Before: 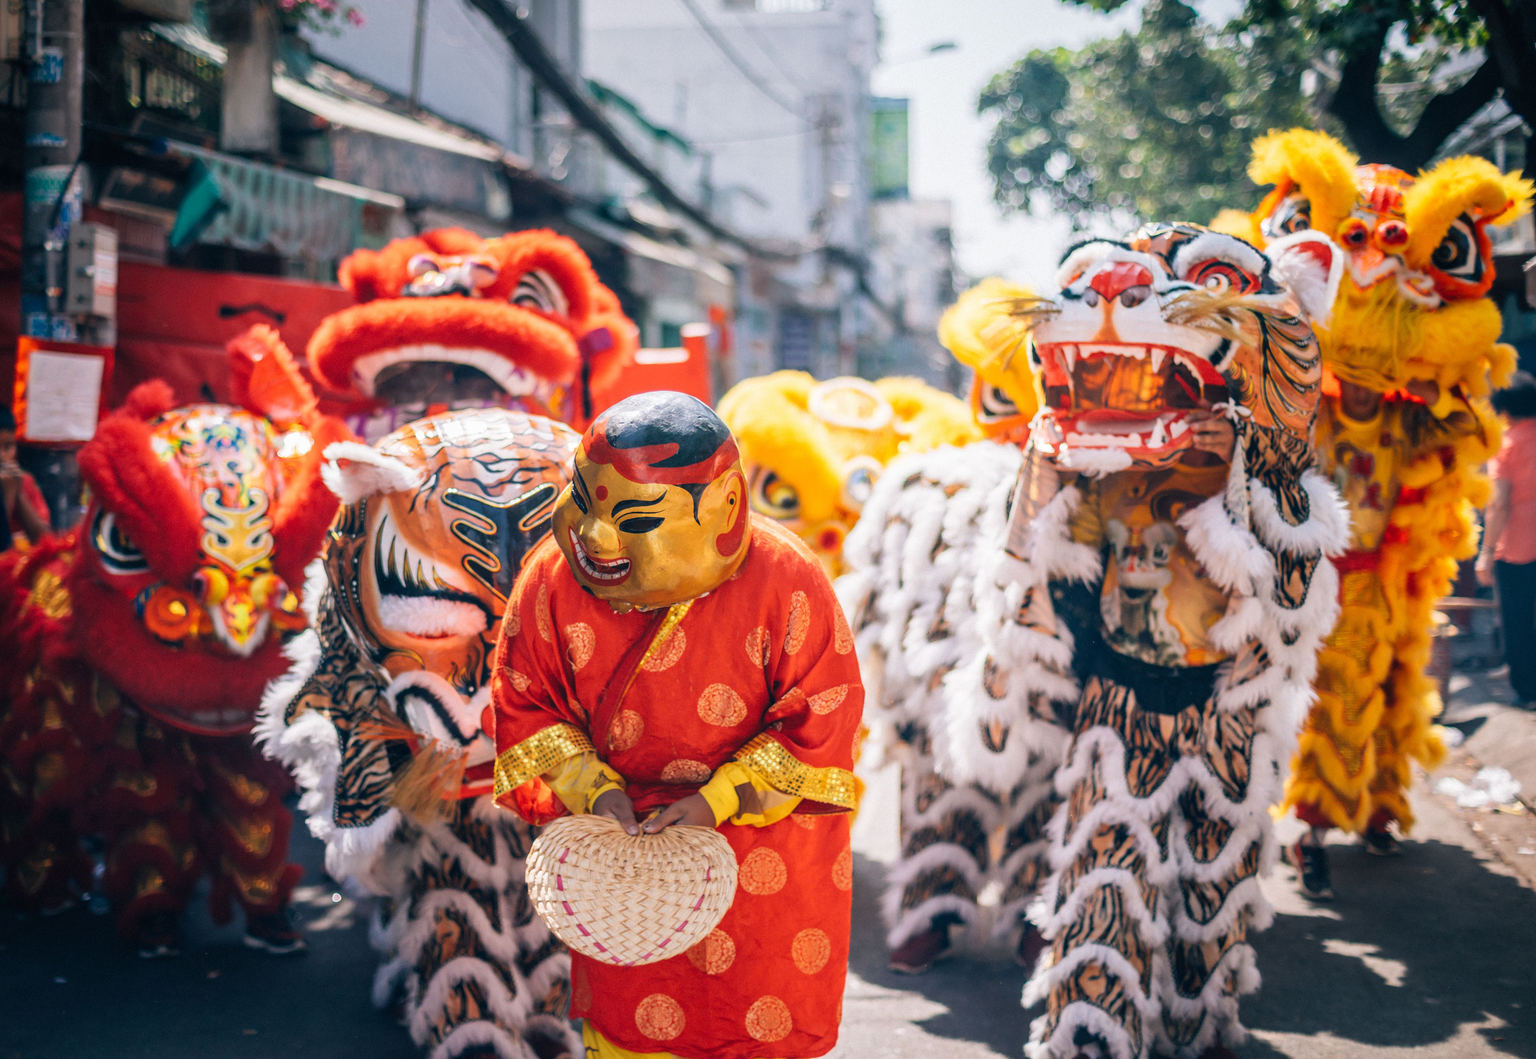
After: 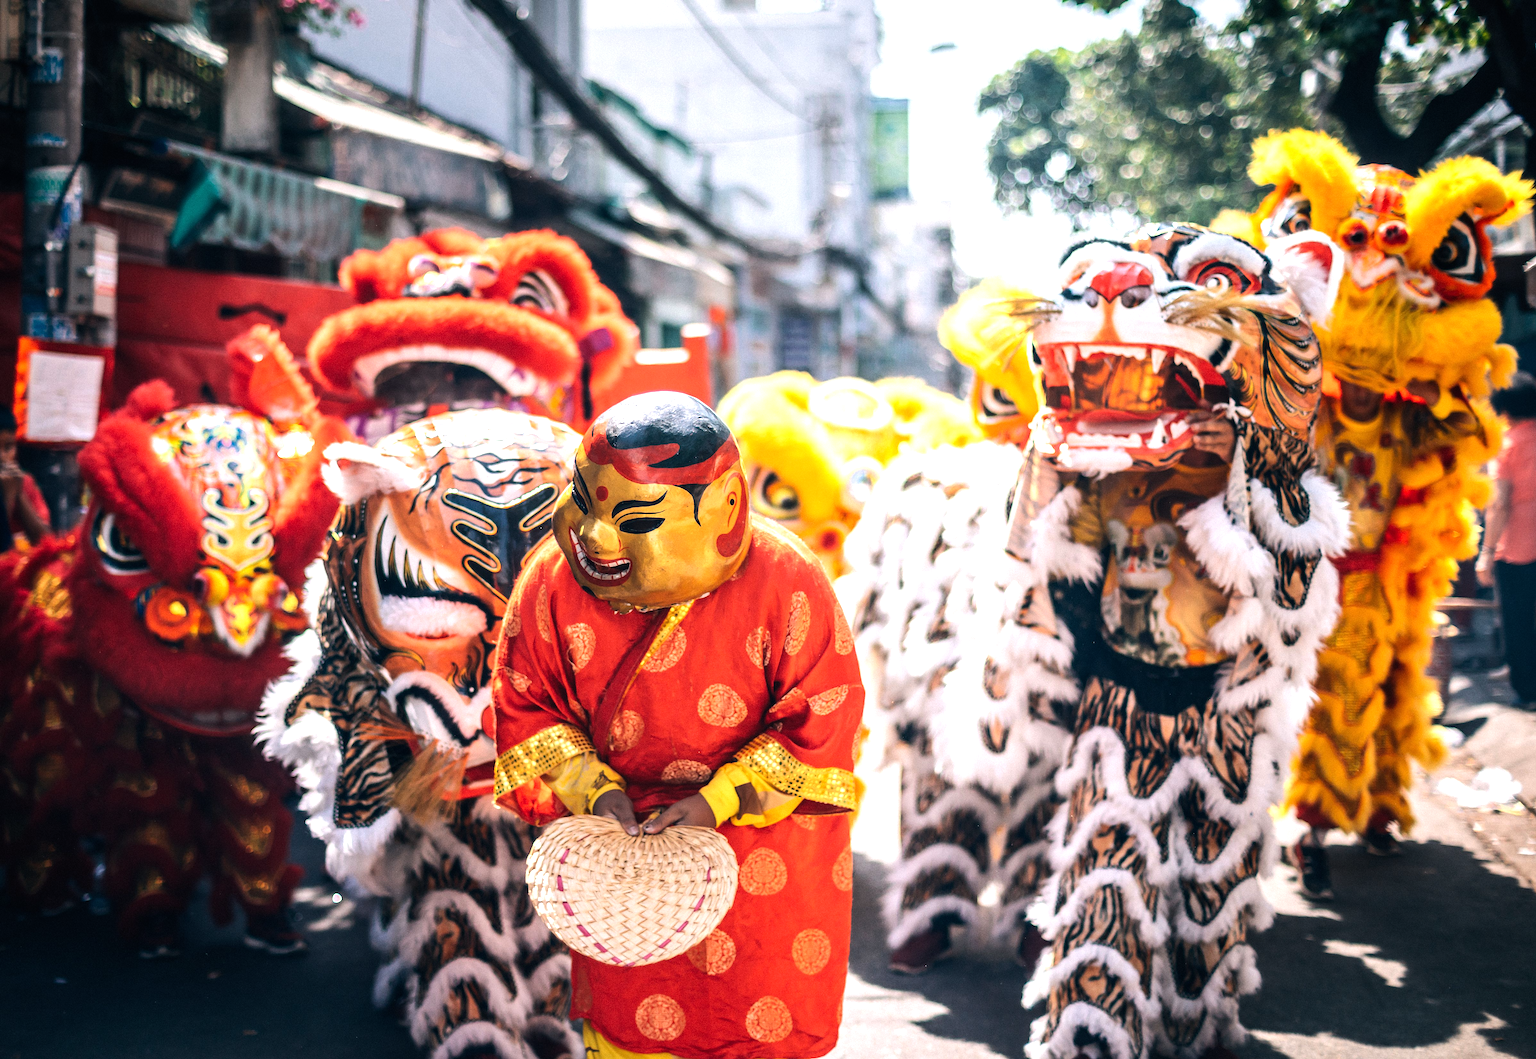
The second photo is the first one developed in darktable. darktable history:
tone equalizer: -8 EV -0.75 EV, -7 EV -0.7 EV, -6 EV -0.6 EV, -5 EV -0.4 EV, -3 EV 0.4 EV, -2 EV 0.6 EV, -1 EV 0.7 EV, +0 EV 0.75 EV, edges refinement/feathering 500, mask exposure compensation -1.57 EV, preserve details no
sharpen: amount 0.2
